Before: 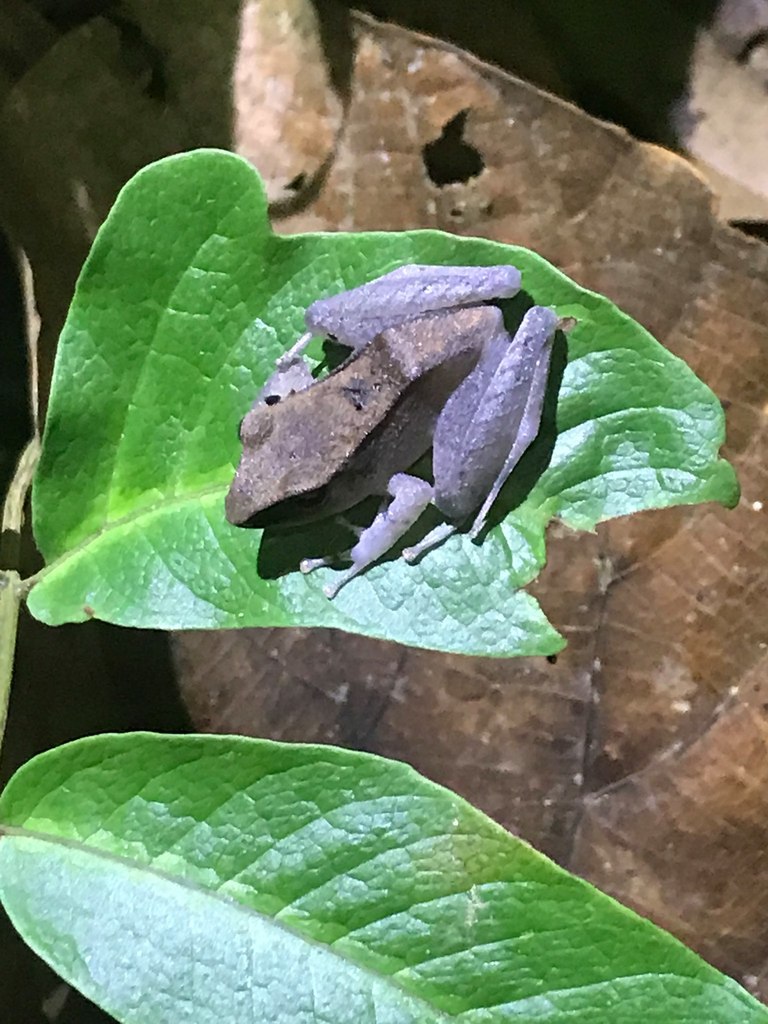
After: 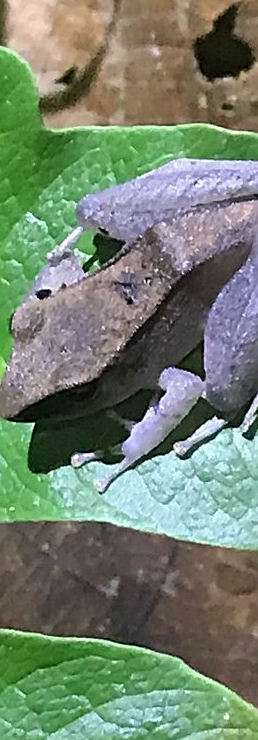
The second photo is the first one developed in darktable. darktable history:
crop and rotate: left 29.829%, top 10.405%, right 36.478%, bottom 17.278%
exposure: exposure -0.114 EV, compensate highlight preservation false
sharpen: on, module defaults
